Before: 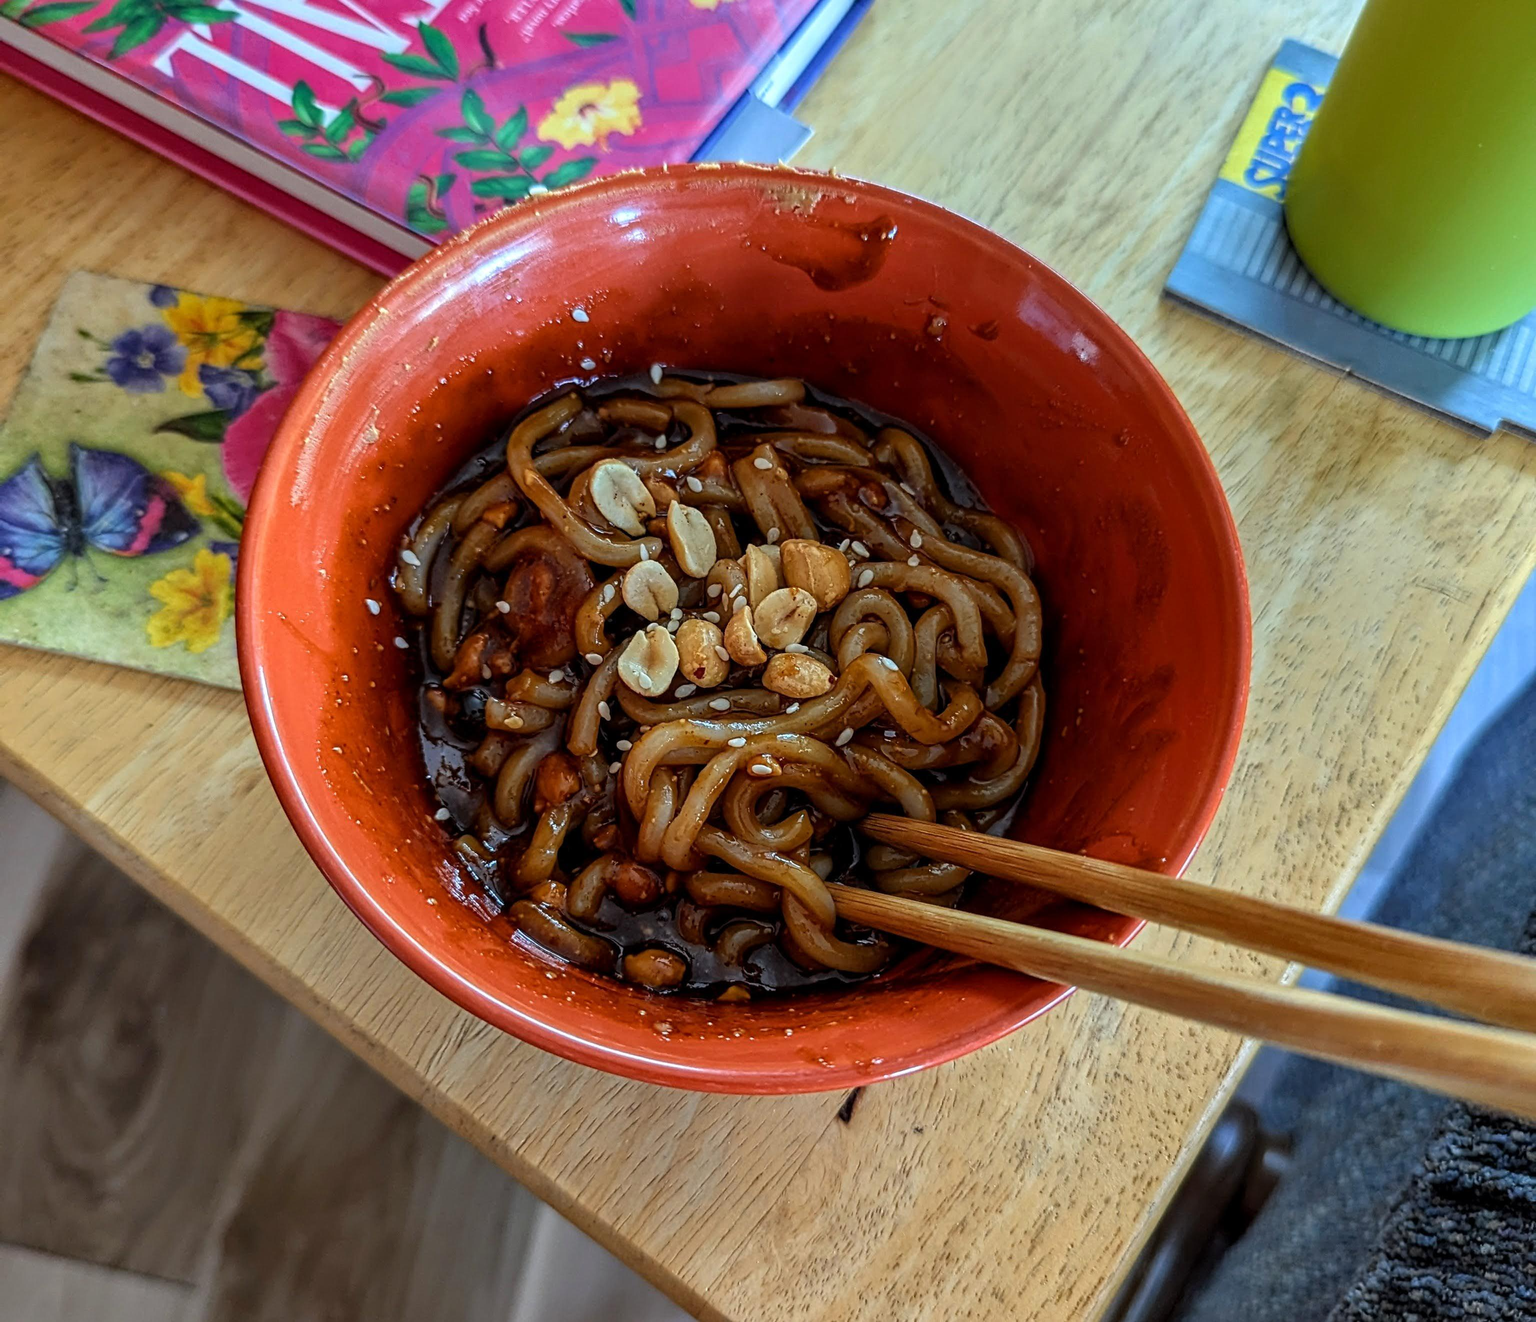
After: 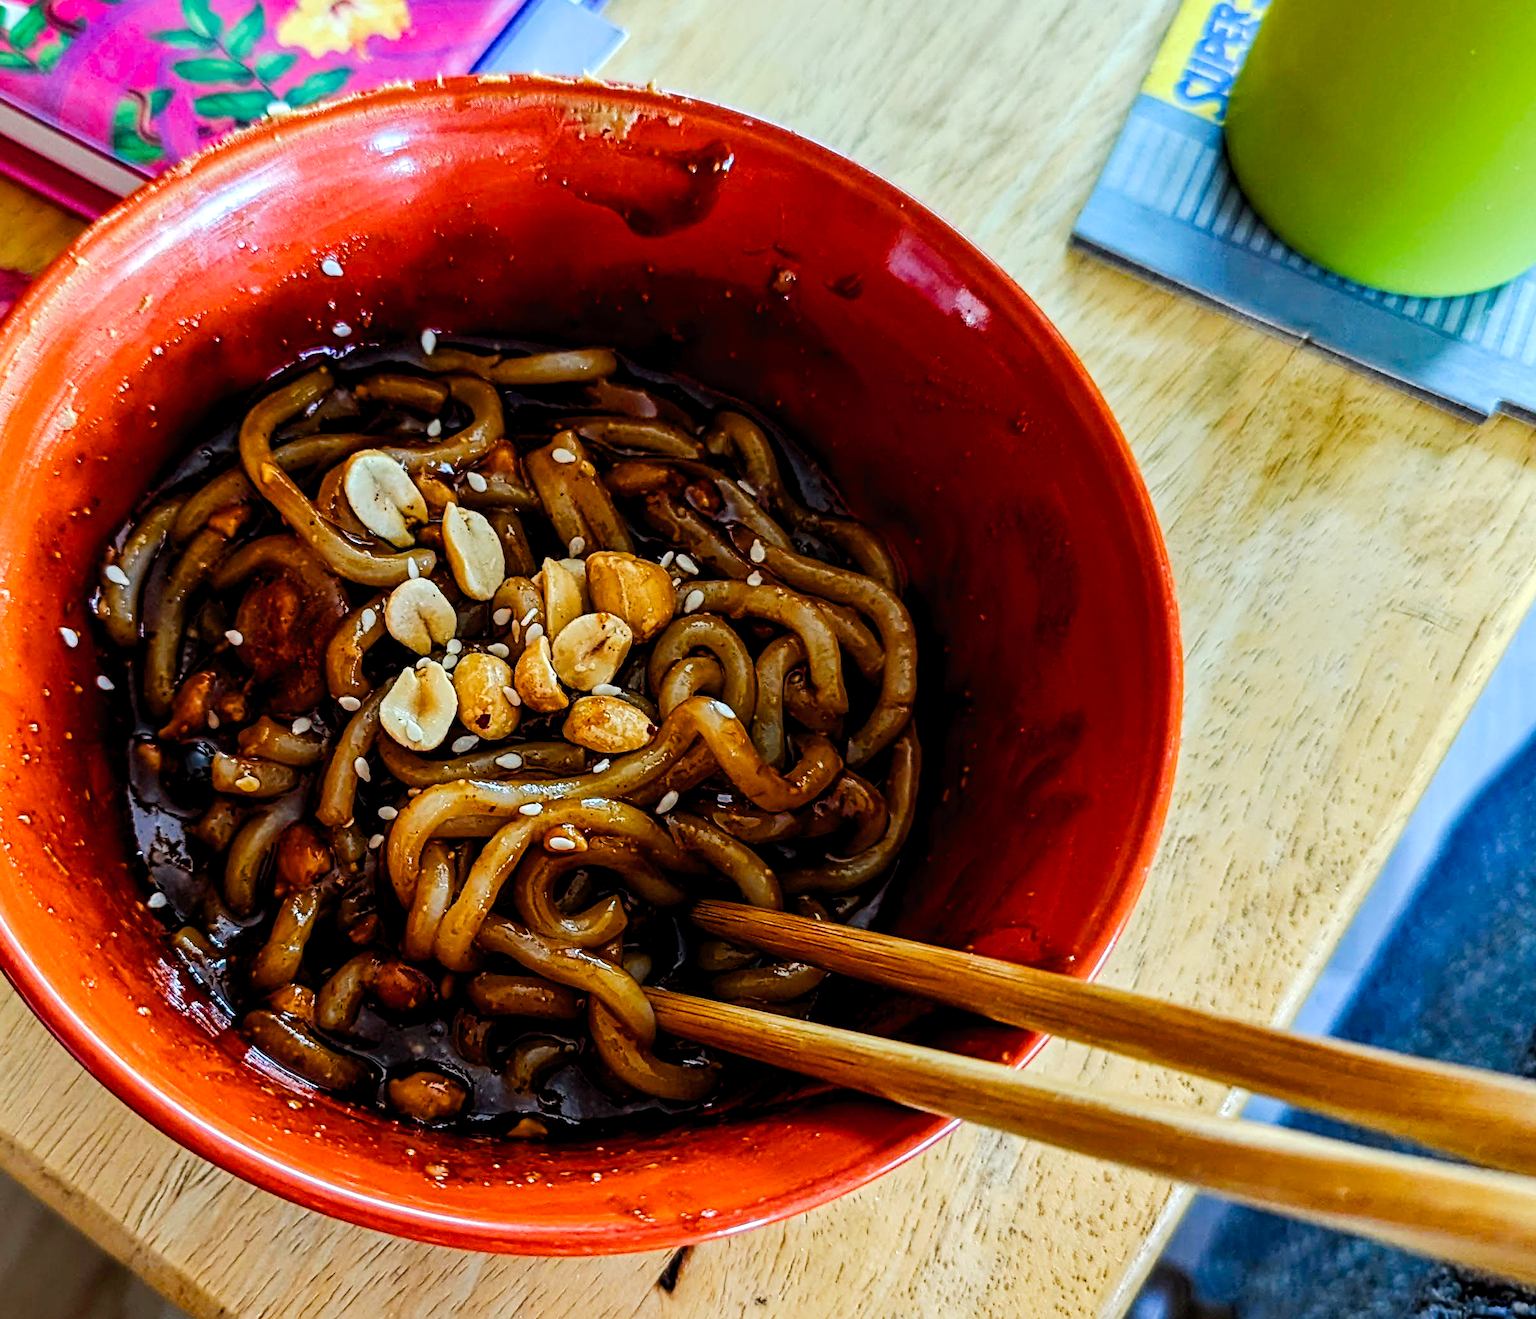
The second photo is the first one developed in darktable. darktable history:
color balance rgb: global offset › luminance -0.51%, perceptual saturation grading › global saturation 27.53%, perceptual saturation grading › highlights -25%, perceptual saturation grading › shadows 25%, perceptual brilliance grading › highlights 6.62%, perceptual brilliance grading › mid-tones 17.07%, perceptual brilliance grading › shadows -5.23%
tone curve: curves: ch0 [(0, 0) (0.003, 0.014) (0.011, 0.019) (0.025, 0.026) (0.044, 0.037) (0.069, 0.053) (0.1, 0.083) (0.136, 0.121) (0.177, 0.163) (0.224, 0.22) (0.277, 0.281) (0.335, 0.354) (0.399, 0.436) (0.468, 0.526) (0.543, 0.612) (0.623, 0.706) (0.709, 0.79) (0.801, 0.858) (0.898, 0.925) (1, 1)], preserve colors none
crop and rotate: left 20.74%, top 7.912%, right 0.375%, bottom 13.378%
